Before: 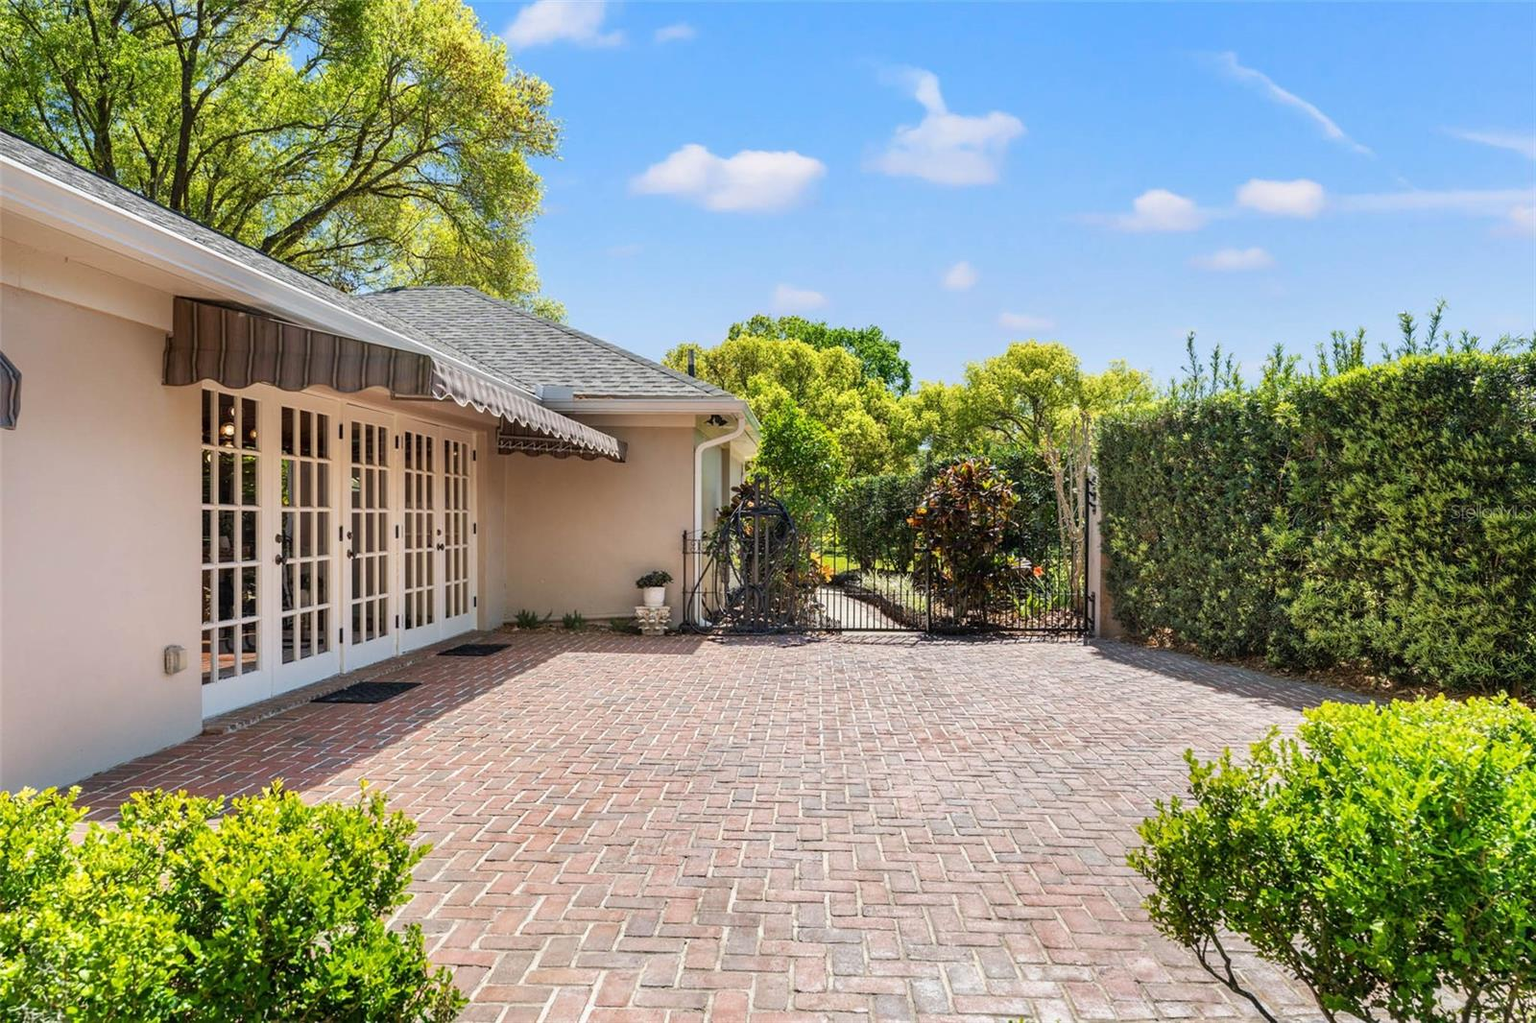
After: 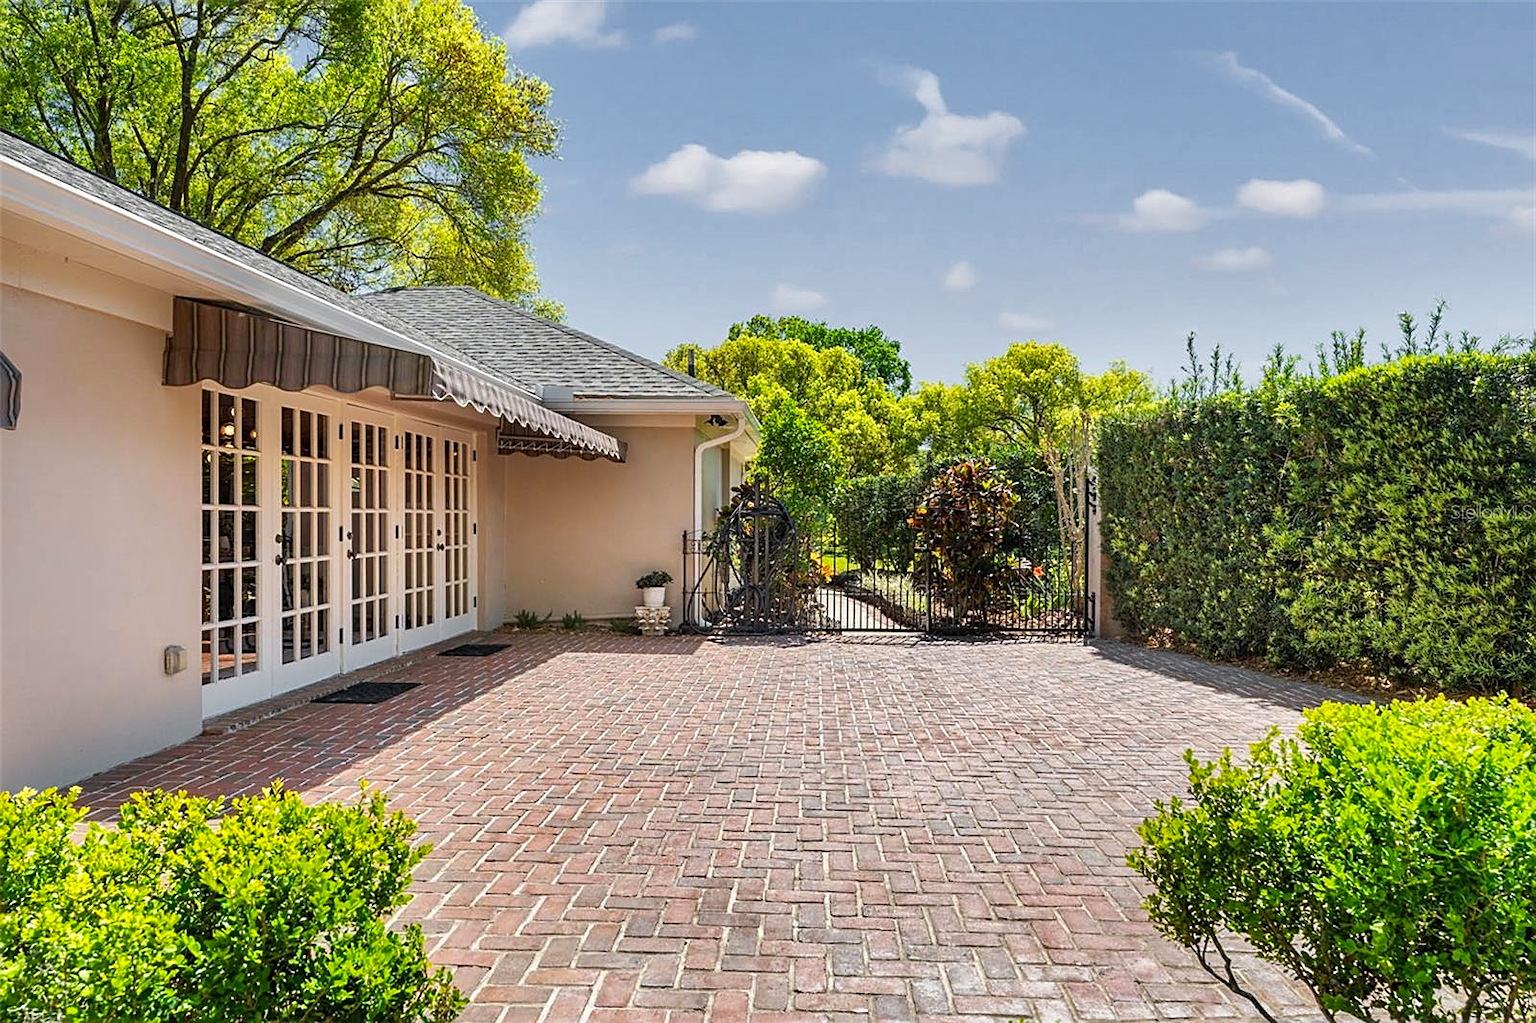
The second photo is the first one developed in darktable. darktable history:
shadows and highlights: low approximation 0.01, soften with gaussian
color zones: curves: ch1 [(0.25, 0.61) (0.75, 0.248)]
sharpen: on, module defaults
